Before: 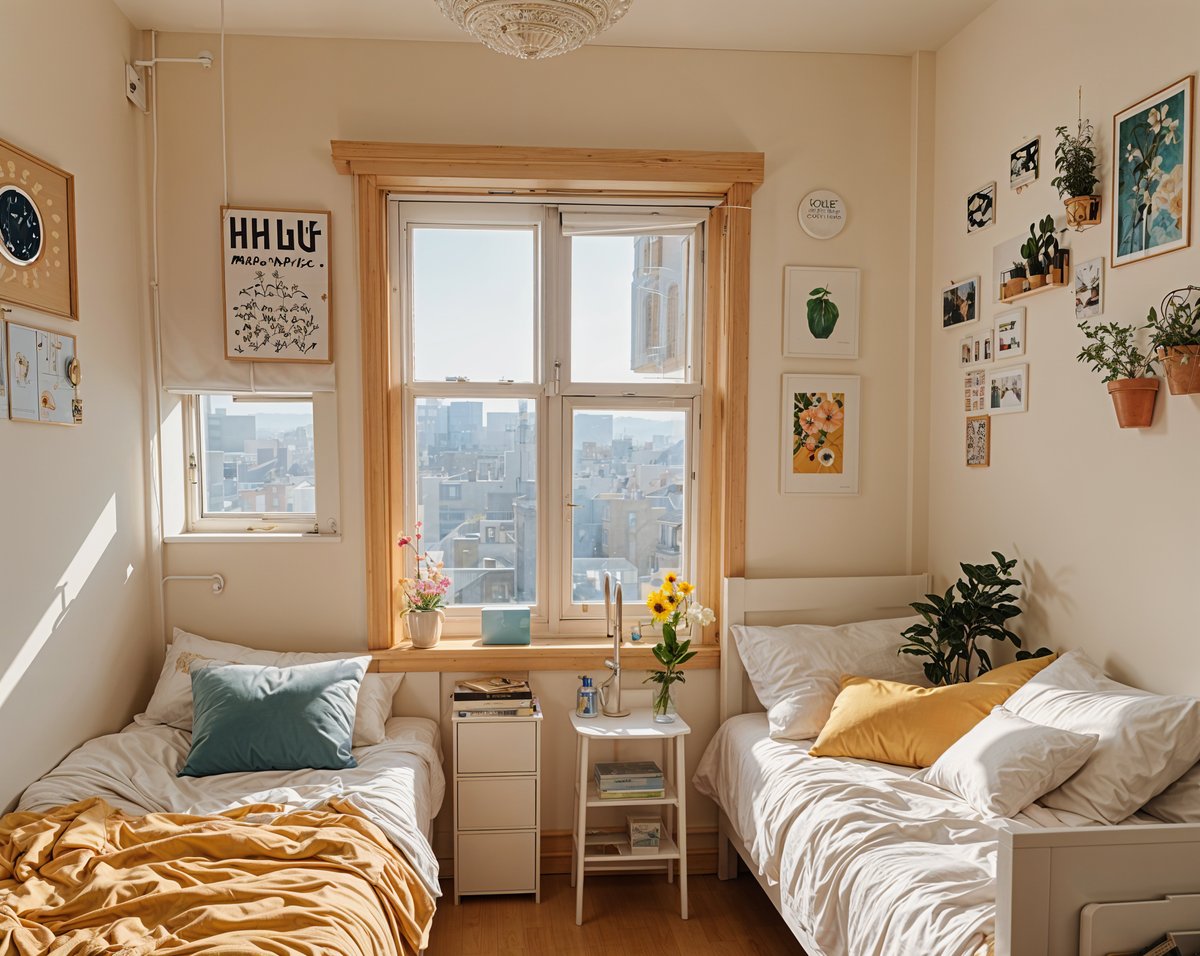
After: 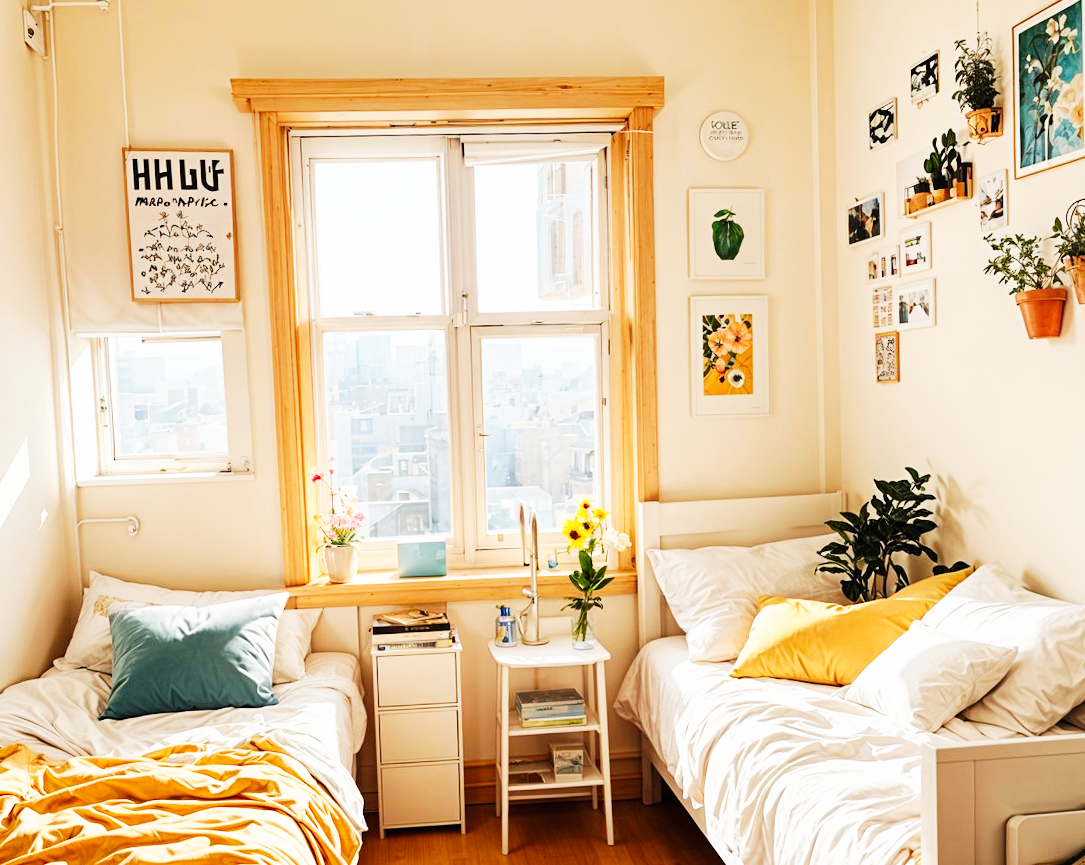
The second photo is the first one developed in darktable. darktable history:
crop and rotate: angle 1.96°, left 5.673%, top 5.673%
white balance: red 1.009, blue 0.985
base curve: curves: ch0 [(0, 0) (0.007, 0.004) (0.027, 0.03) (0.046, 0.07) (0.207, 0.54) (0.442, 0.872) (0.673, 0.972) (1, 1)], preserve colors none
